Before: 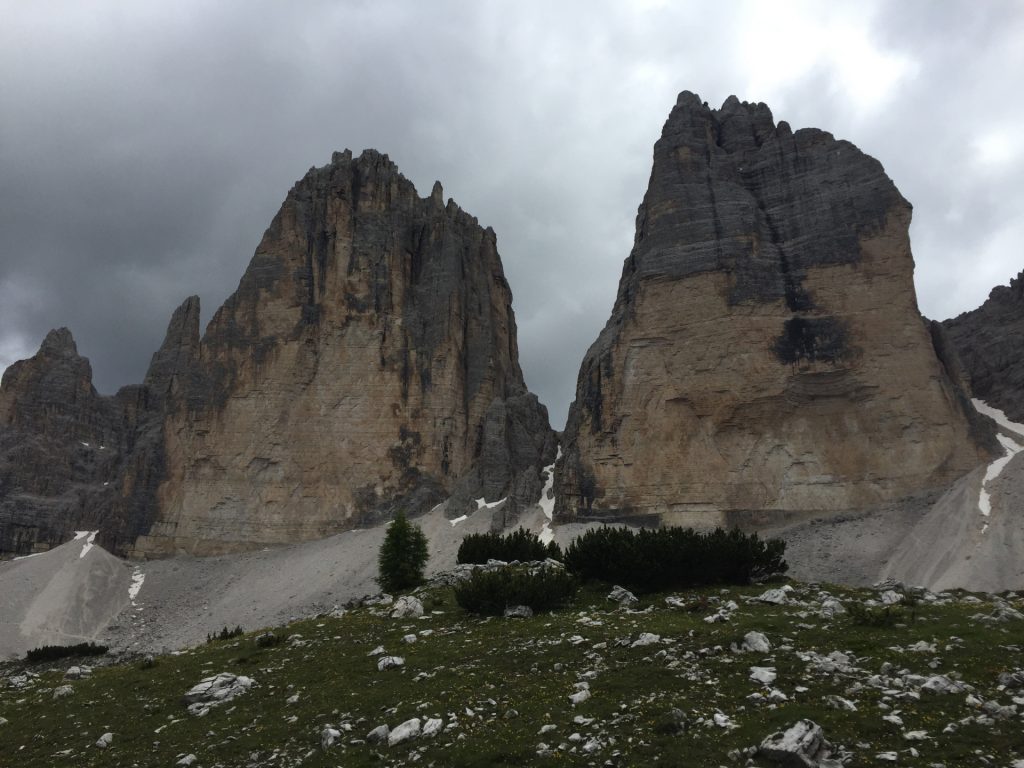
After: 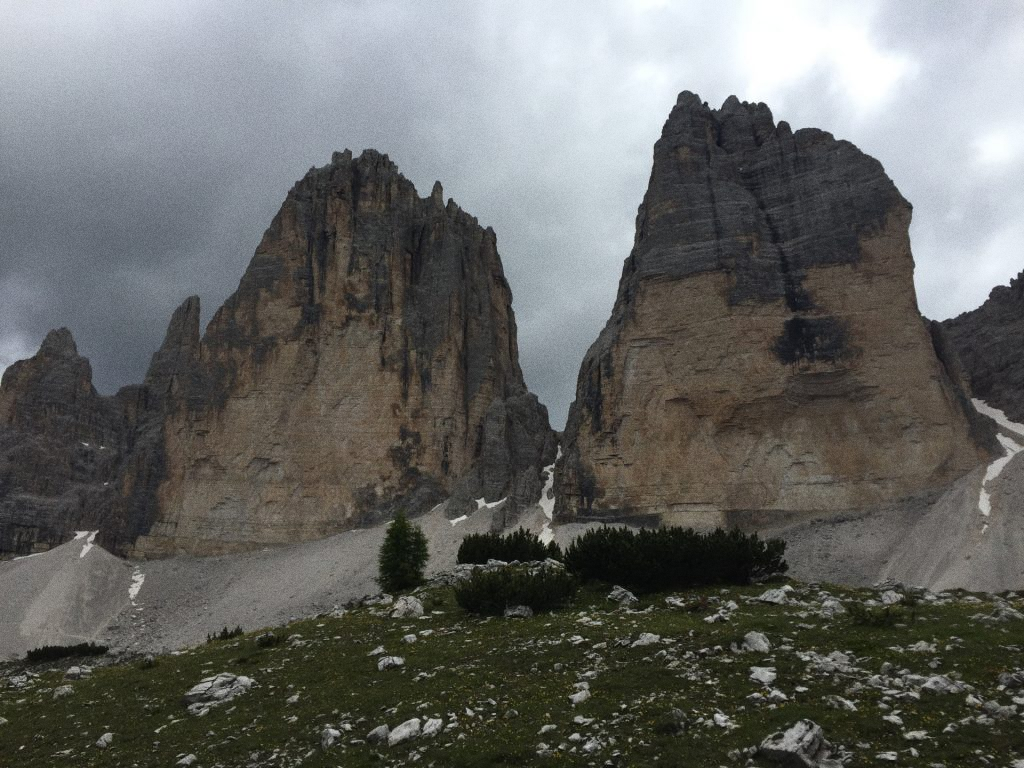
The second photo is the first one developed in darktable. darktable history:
tone equalizer: on, module defaults
grain: coarseness 0.47 ISO
